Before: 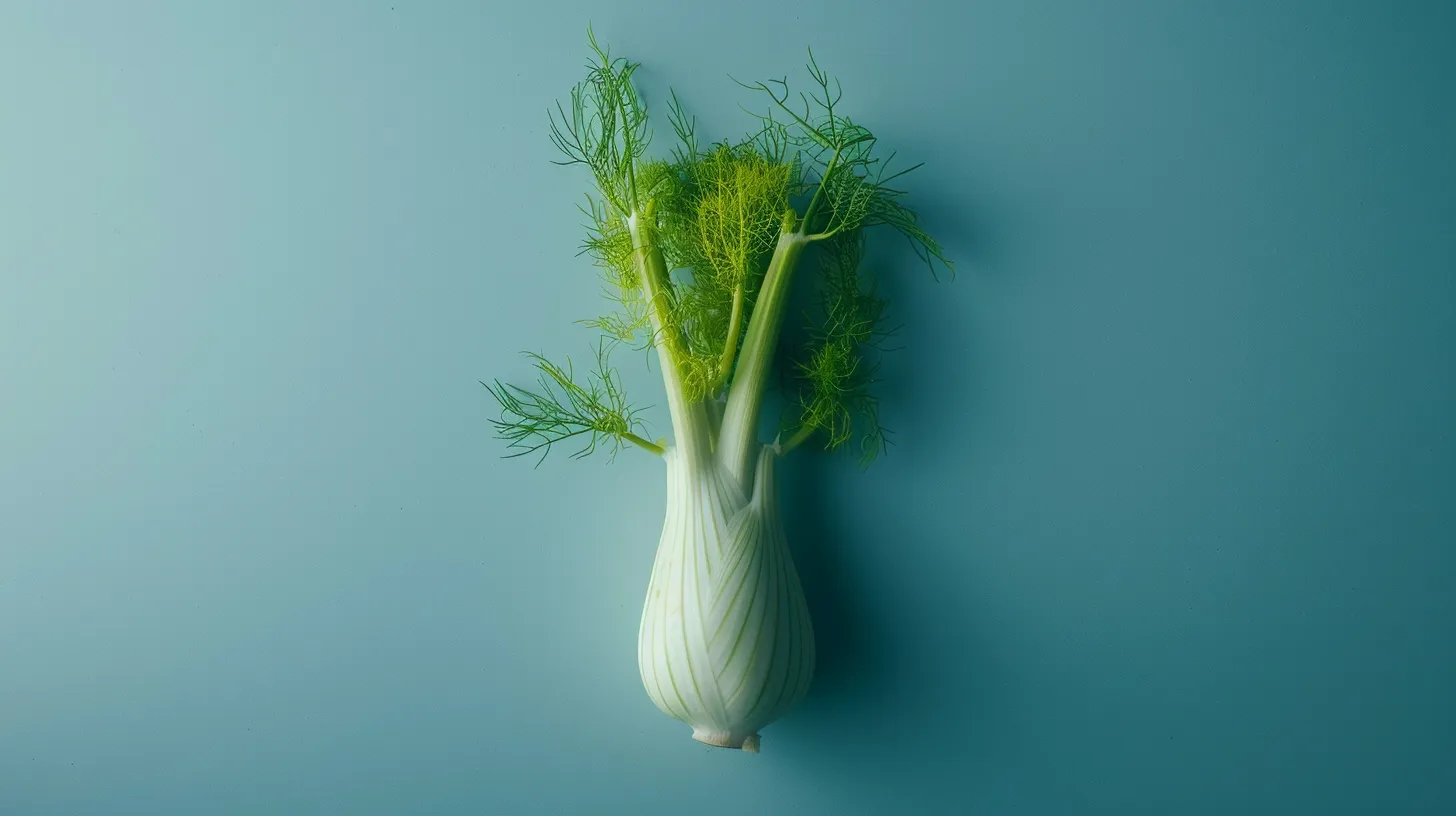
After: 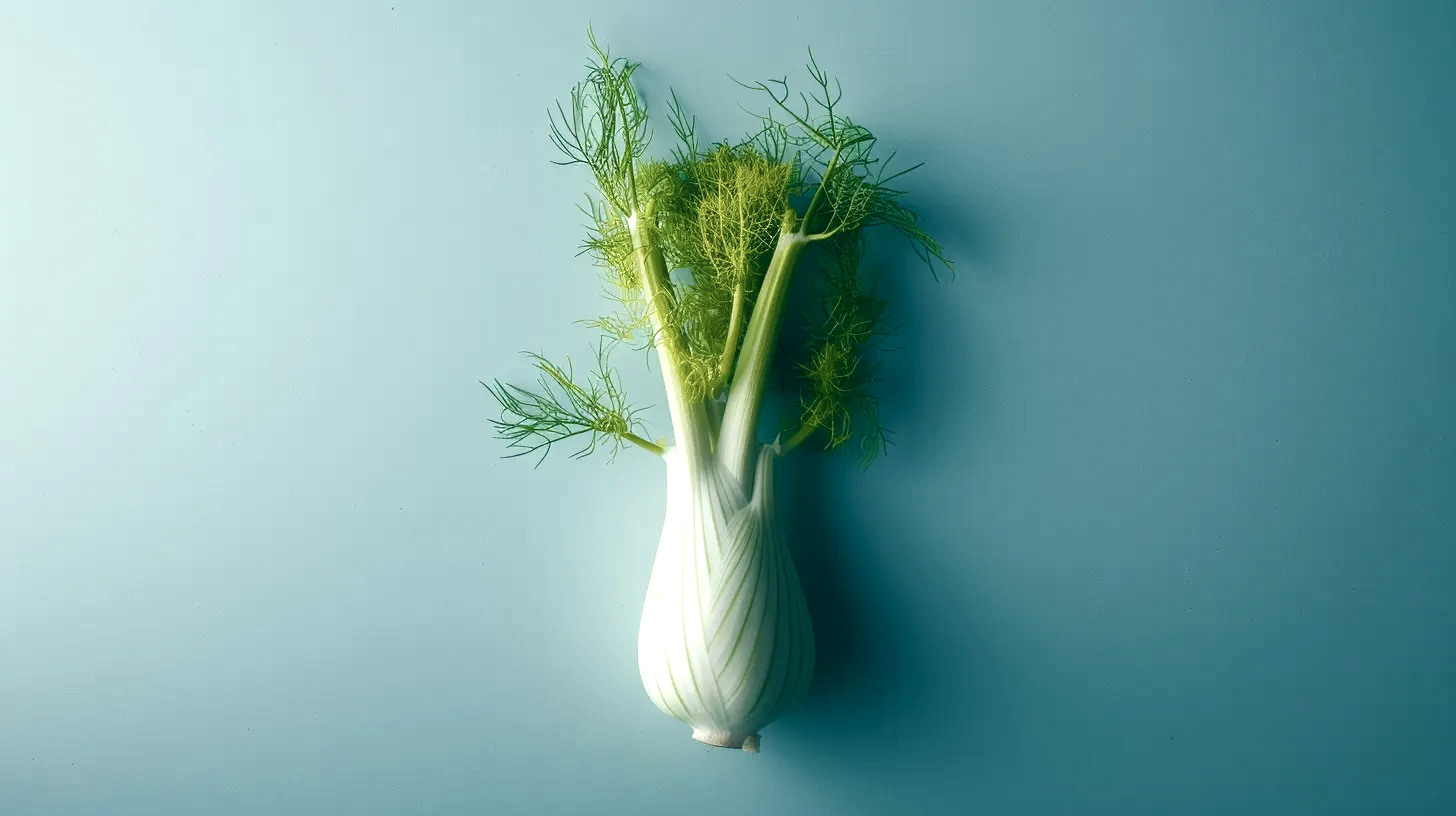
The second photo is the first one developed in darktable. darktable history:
contrast brightness saturation: contrast 0.1, saturation -0.36
color balance rgb: shadows lift › chroma 4.21%, shadows lift › hue 252.22°, highlights gain › chroma 1.36%, highlights gain › hue 50.24°, perceptual saturation grading › mid-tones 6.33%, perceptual saturation grading › shadows 72.44%, perceptual brilliance grading › highlights 11.59%, contrast 5.05%
exposure: exposure 0.236 EV, compensate highlight preservation false
